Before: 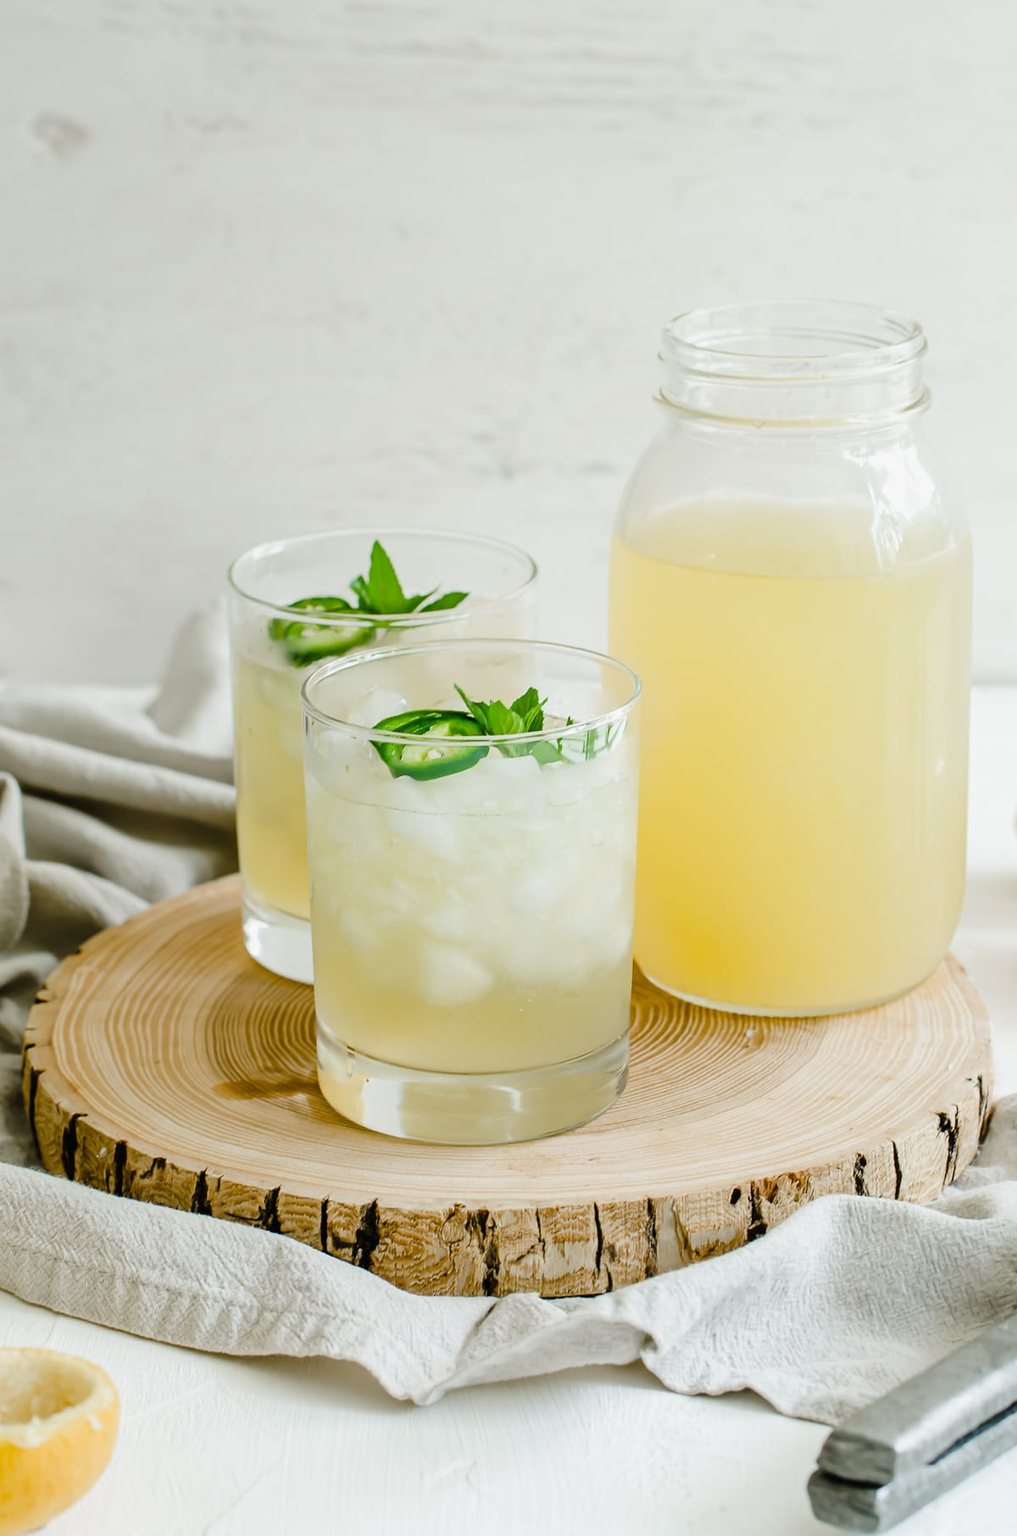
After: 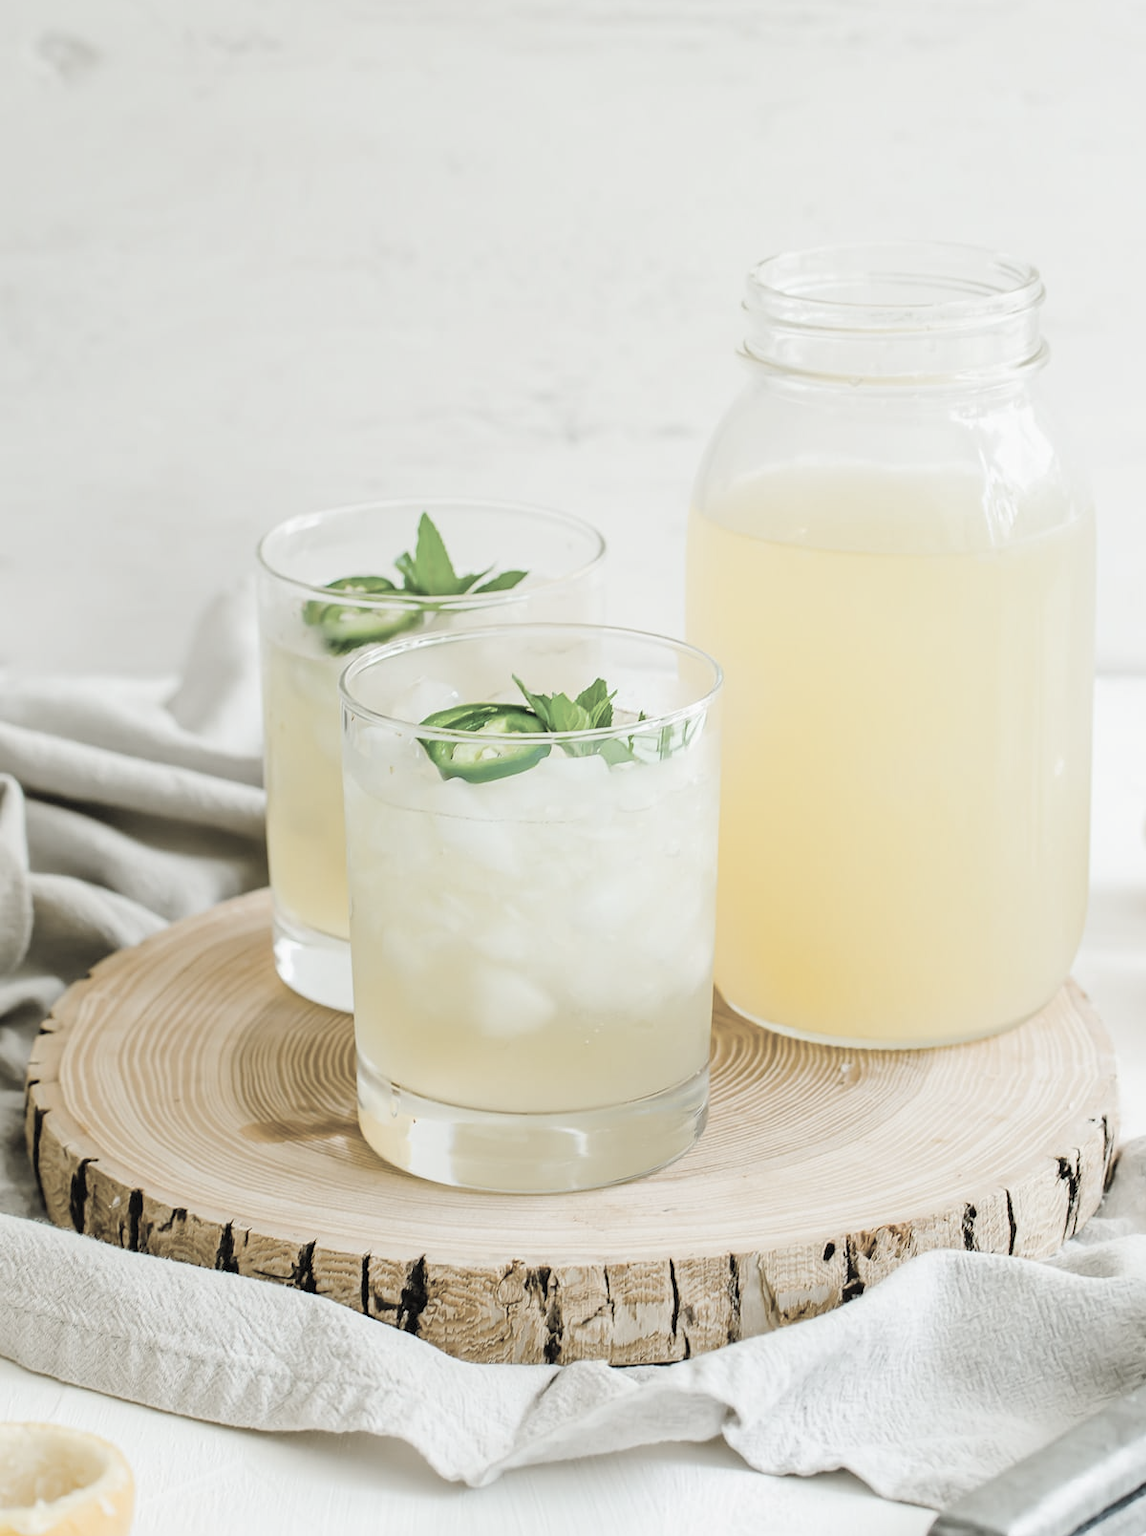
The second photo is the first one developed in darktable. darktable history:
crop and rotate: top 5.599%, bottom 5.615%
contrast brightness saturation: brightness 0.186, saturation -0.491
